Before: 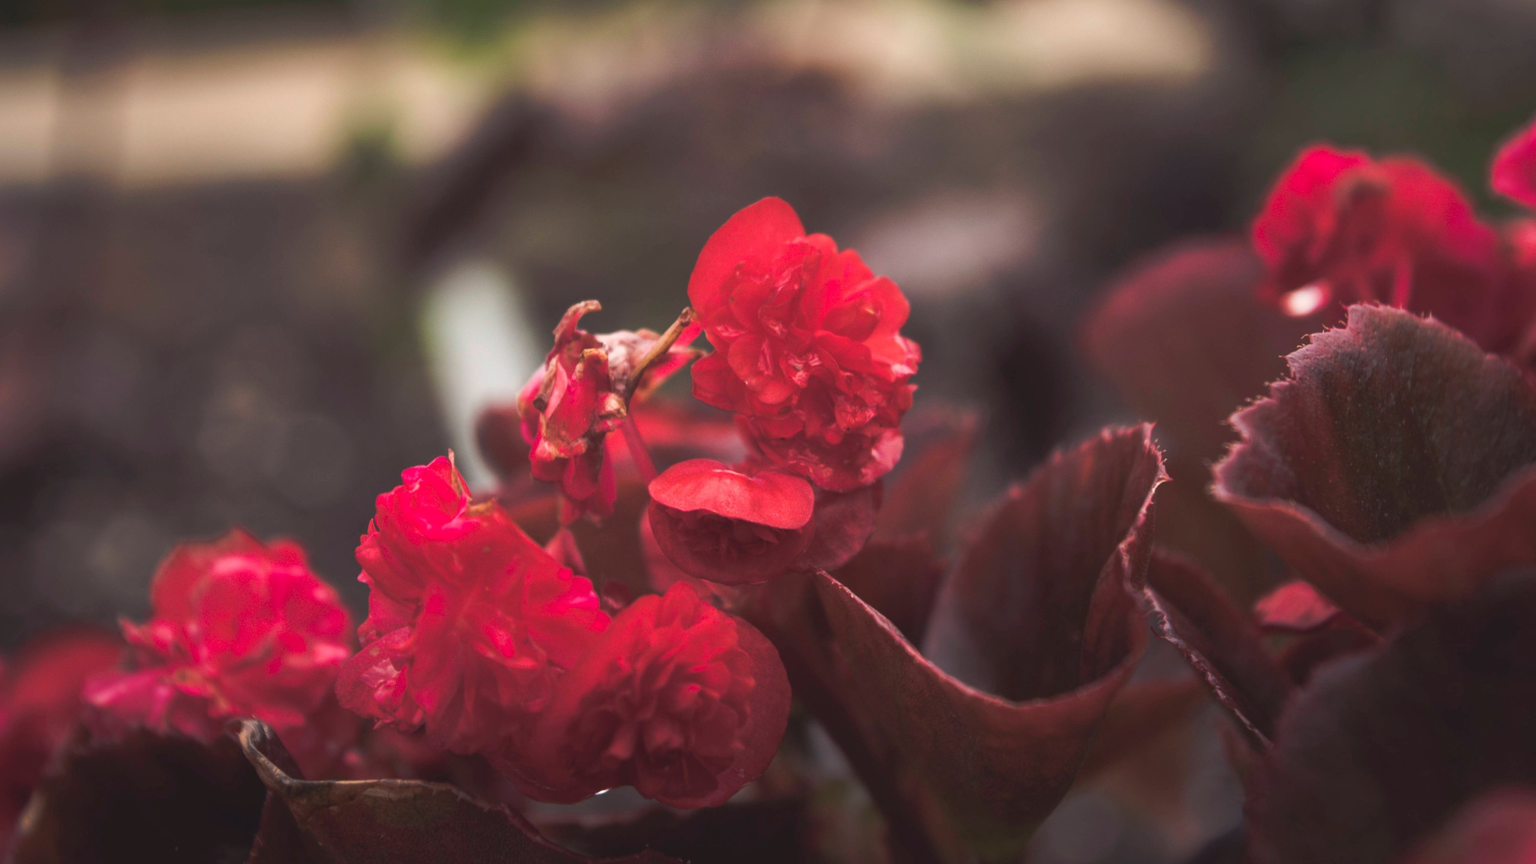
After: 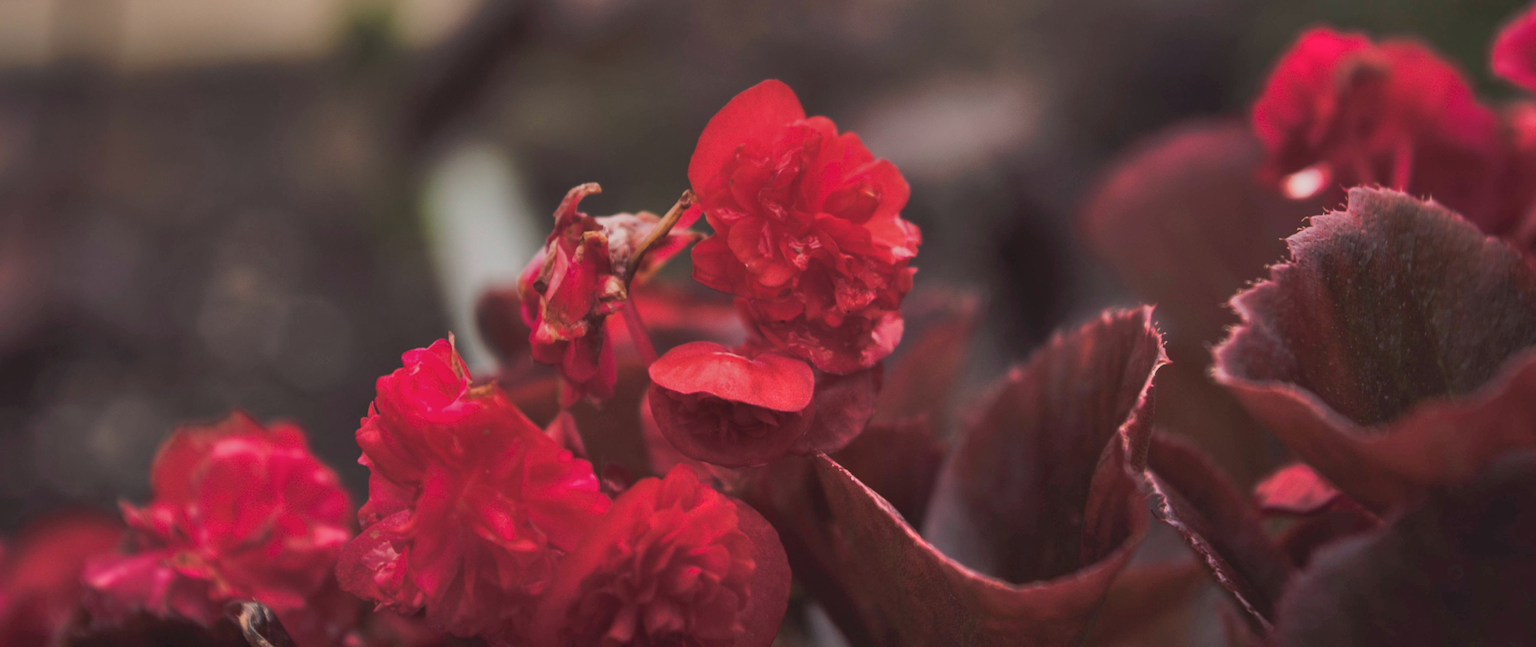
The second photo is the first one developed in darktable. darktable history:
base curve: curves: ch0 [(0, 0) (0.303, 0.277) (1, 1)], preserve colors none
exposure: exposure -0.593 EV, compensate highlight preservation false
crop: top 13.627%, bottom 11.42%
shadows and highlights: soften with gaussian
